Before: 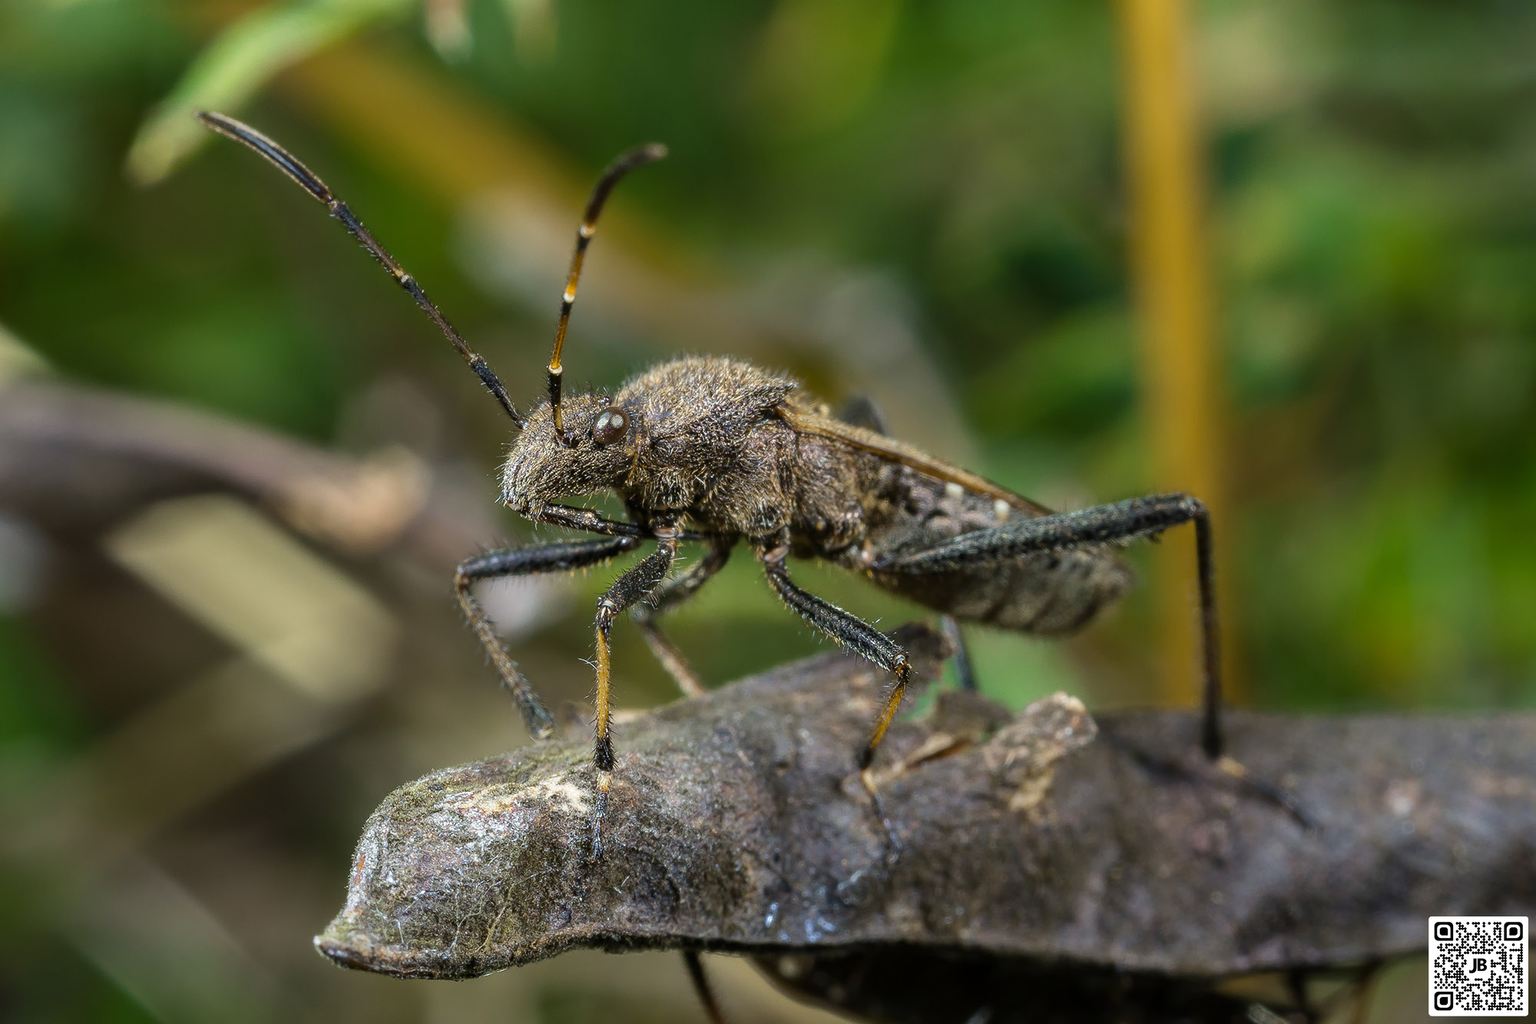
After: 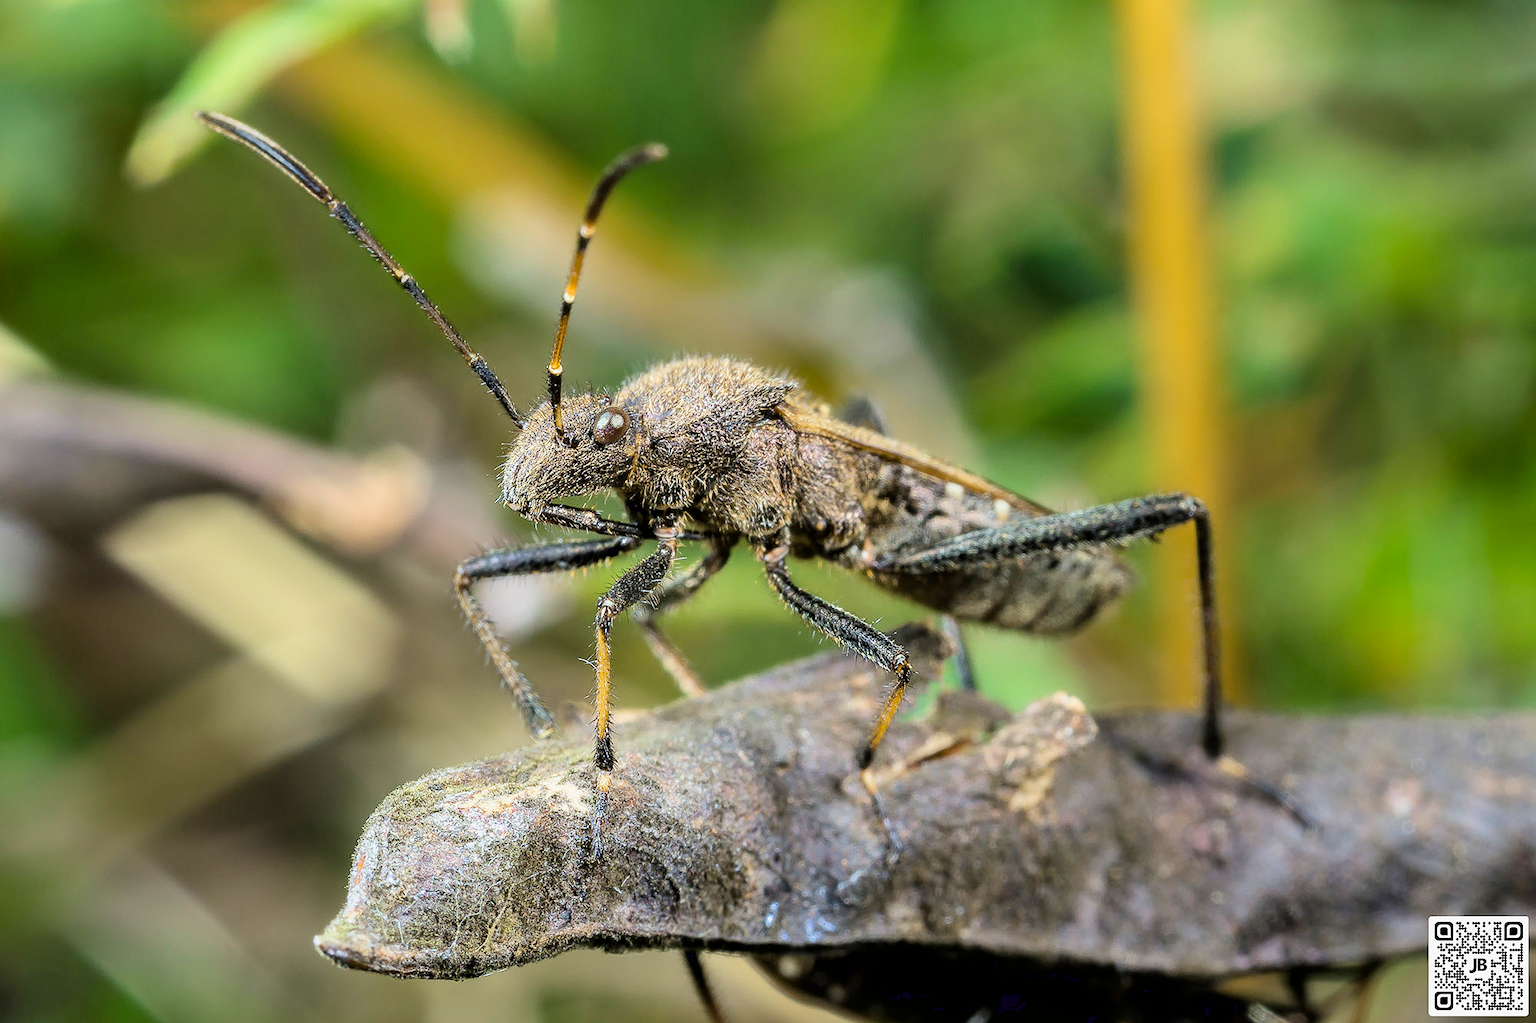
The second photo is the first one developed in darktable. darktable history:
sharpen: radius 1
filmic rgb: black relative exposure -7.65 EV, white relative exposure 4.56 EV, hardness 3.61, color science v6 (2022)
exposure: black level correction 0.001, exposure 1.3 EV, compensate highlight preservation false
